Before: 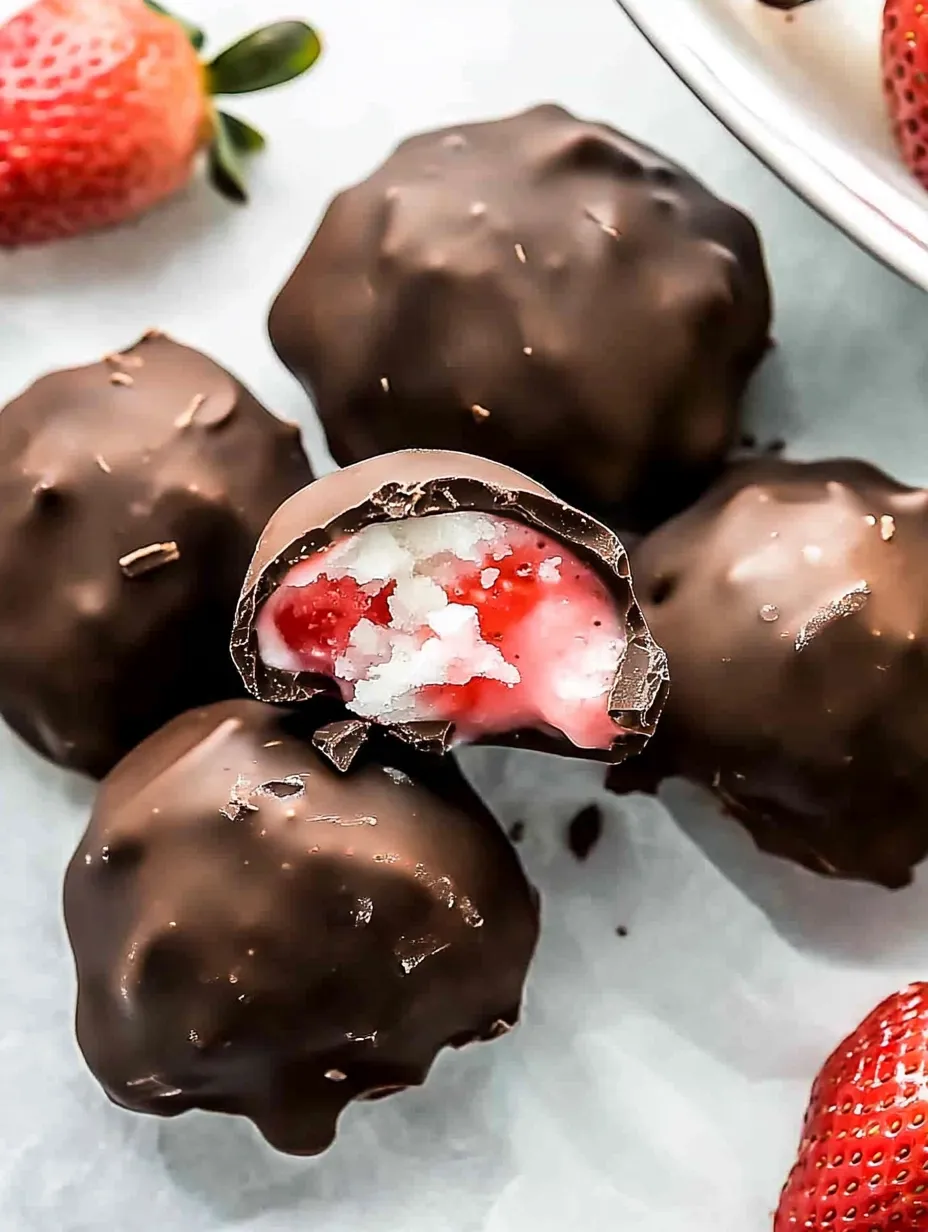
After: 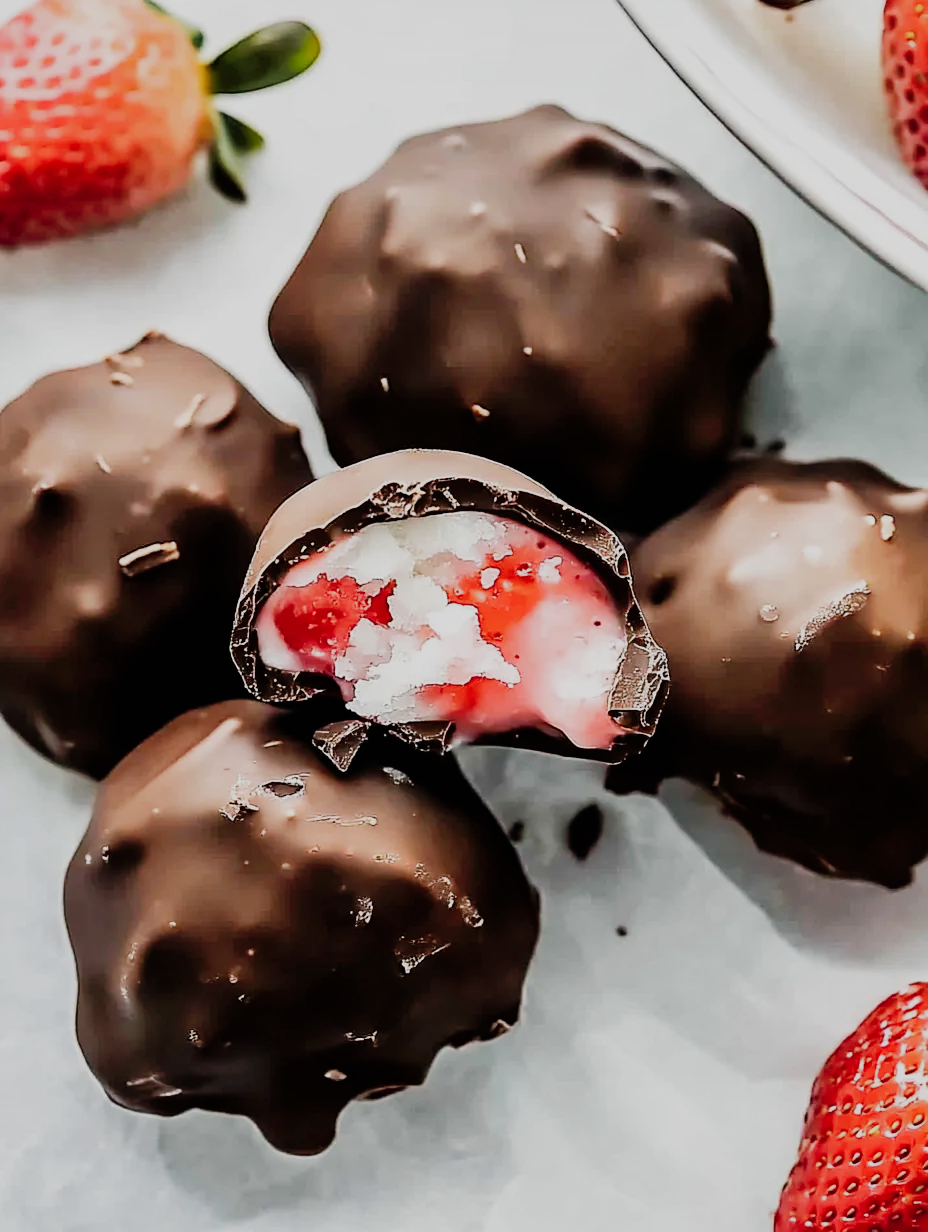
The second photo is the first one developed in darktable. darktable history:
shadows and highlights: on, module defaults
tone equalizer: -8 EV -0.417 EV, -7 EV -0.389 EV, -6 EV -0.333 EV, -5 EV -0.222 EV, -3 EV 0.222 EV, -2 EV 0.333 EV, -1 EV 0.389 EV, +0 EV 0.417 EV, edges refinement/feathering 500, mask exposure compensation -1.57 EV, preserve details no
sigmoid: skew -0.2, preserve hue 0%, red attenuation 0.1, red rotation 0.035, green attenuation 0.1, green rotation -0.017, blue attenuation 0.15, blue rotation -0.052, base primaries Rec2020
